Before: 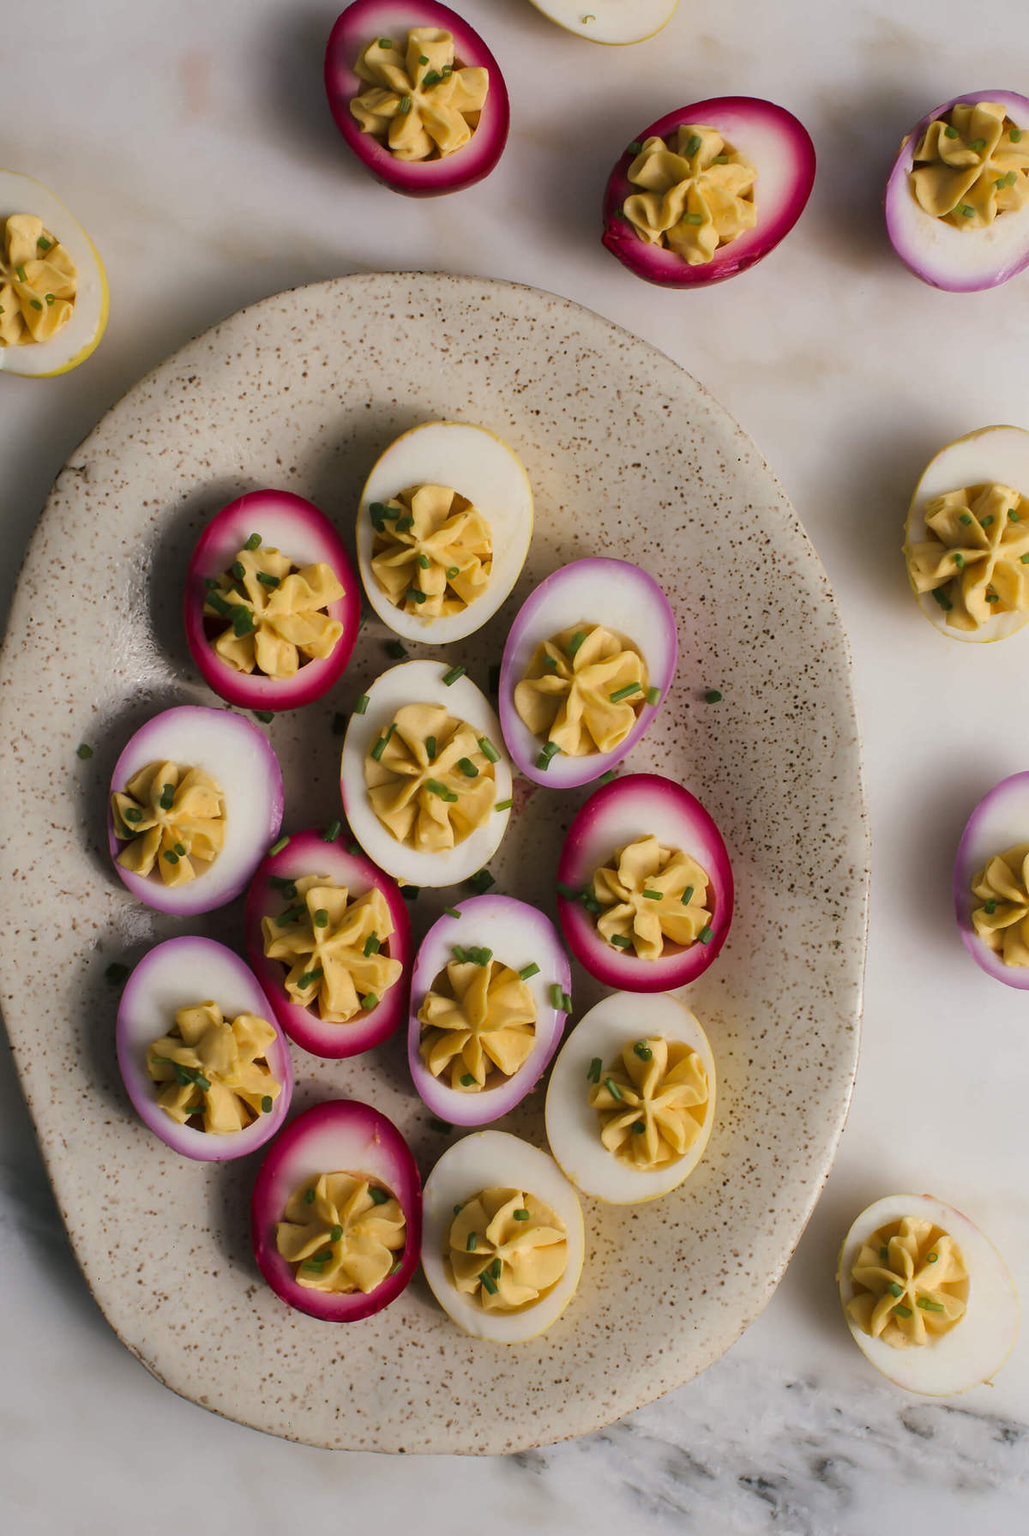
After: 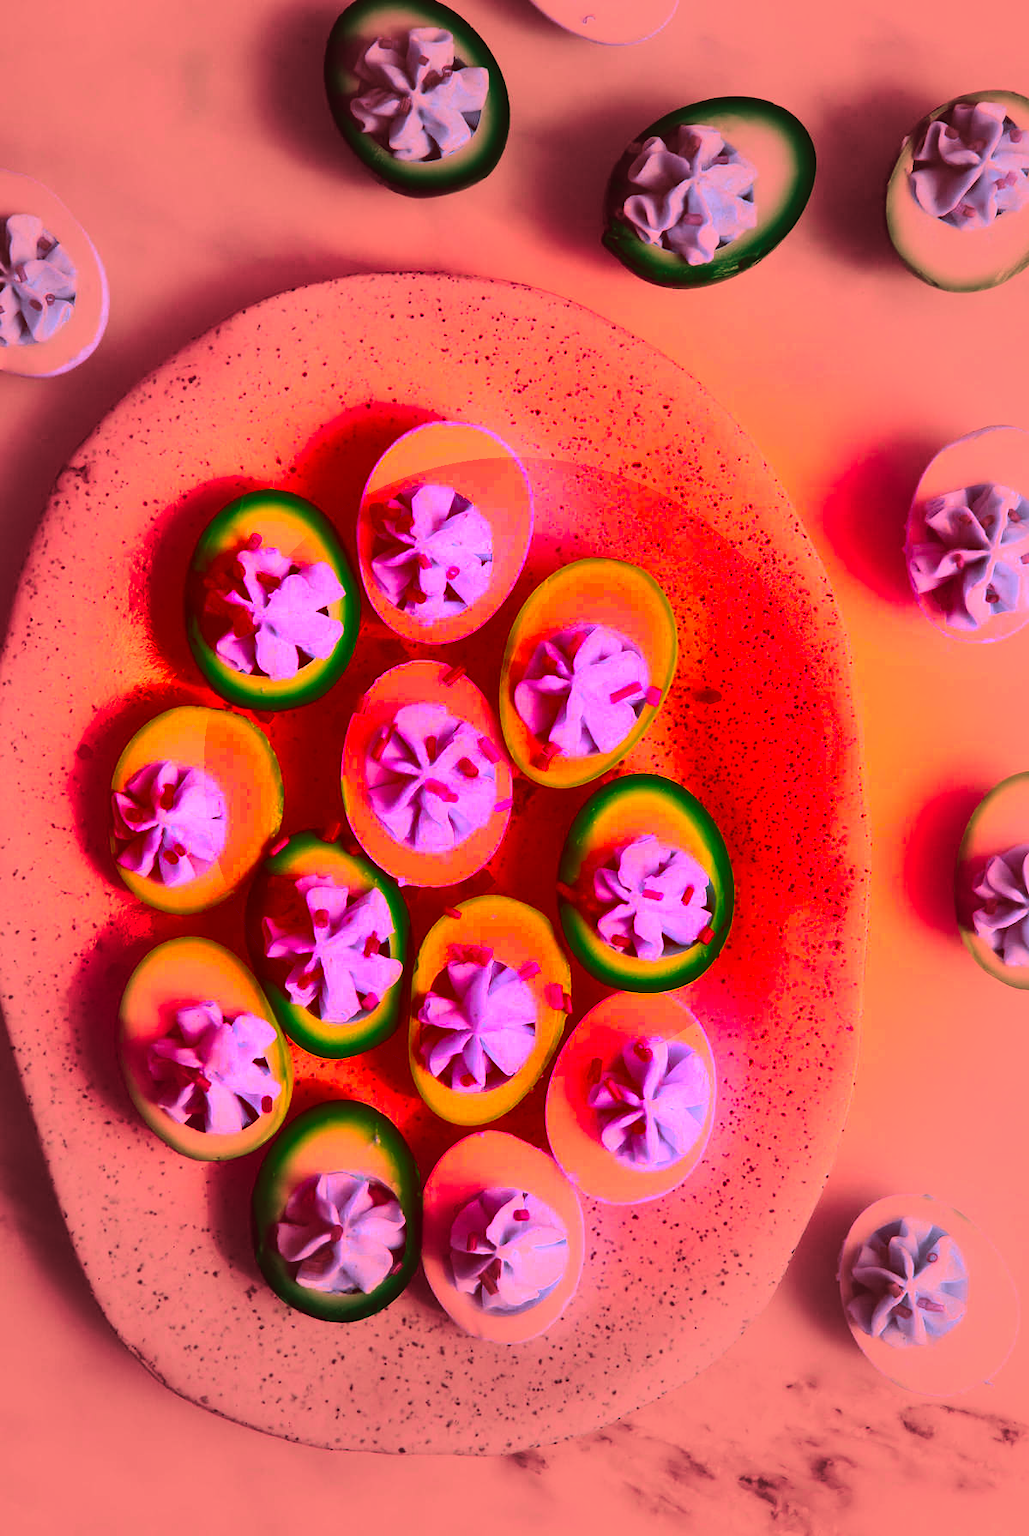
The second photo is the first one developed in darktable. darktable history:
color correction: highlights a* -39.66, highlights b* -39.67, shadows a* -39.56, shadows b* -39.23, saturation -2.99
contrast brightness saturation: contrast 0.377, brightness 0.098
vignetting: fall-off start 40.53%, fall-off radius 41%, dithering 16-bit output, unbound false
